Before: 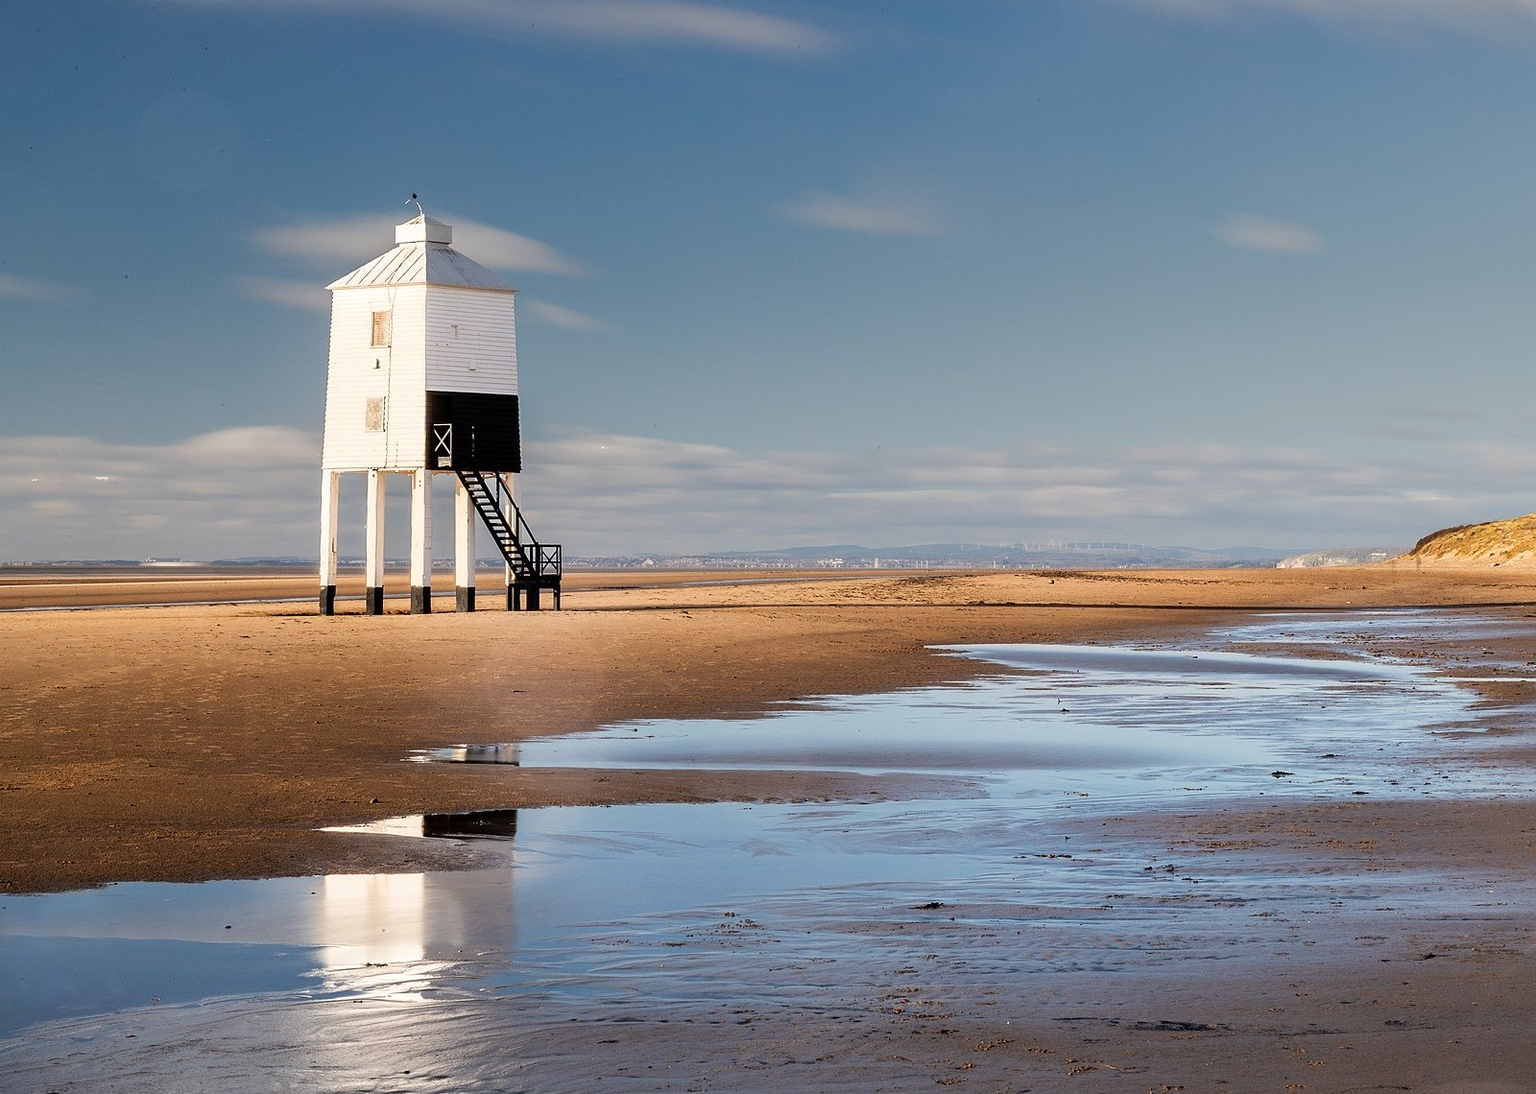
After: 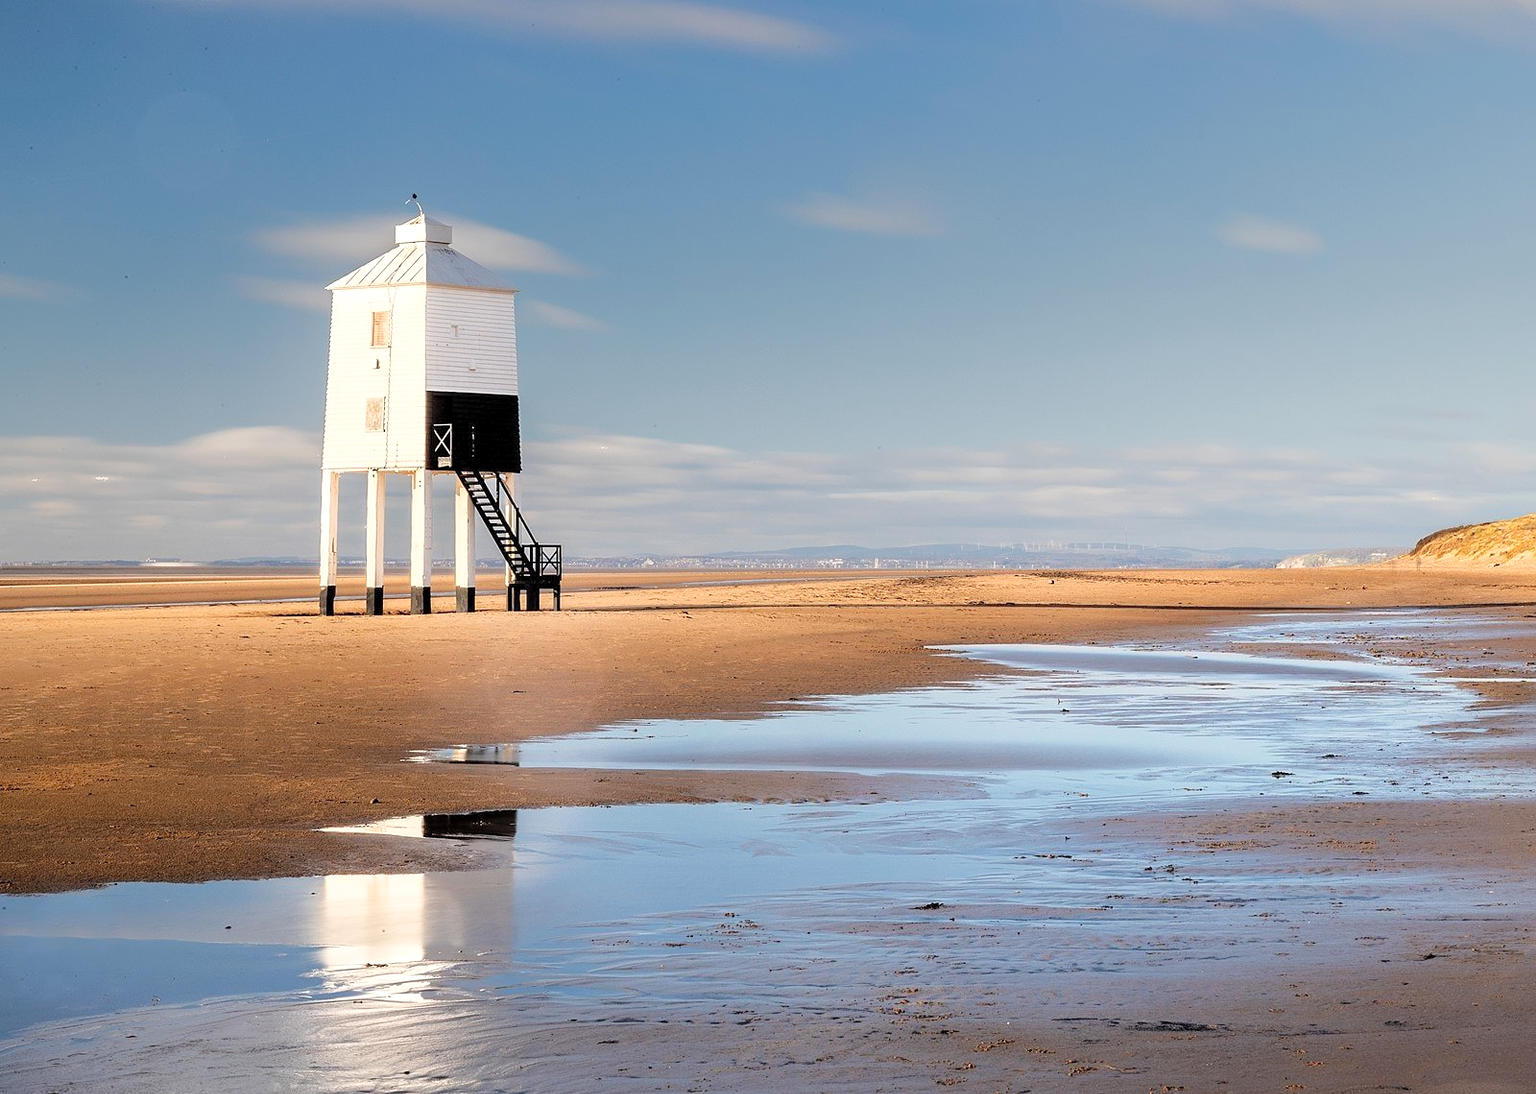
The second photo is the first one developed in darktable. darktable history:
exposure: black level correction 0.018, exposure 0.058 EV
surface blur: radius 21
shadows and highlights: radius 122.28, shadows -81.53, highlights 52.48, highlights color adjustment 52%, soften with gaussian
contrast brightness saturation: contrast 0.12, brightness 0.17, saturation 0.07
tone curve: curves: ch0 [(0, 0) (0.48, 0.504) (0.746, 0.705) (1, 1)], color space Lab, linked channels
